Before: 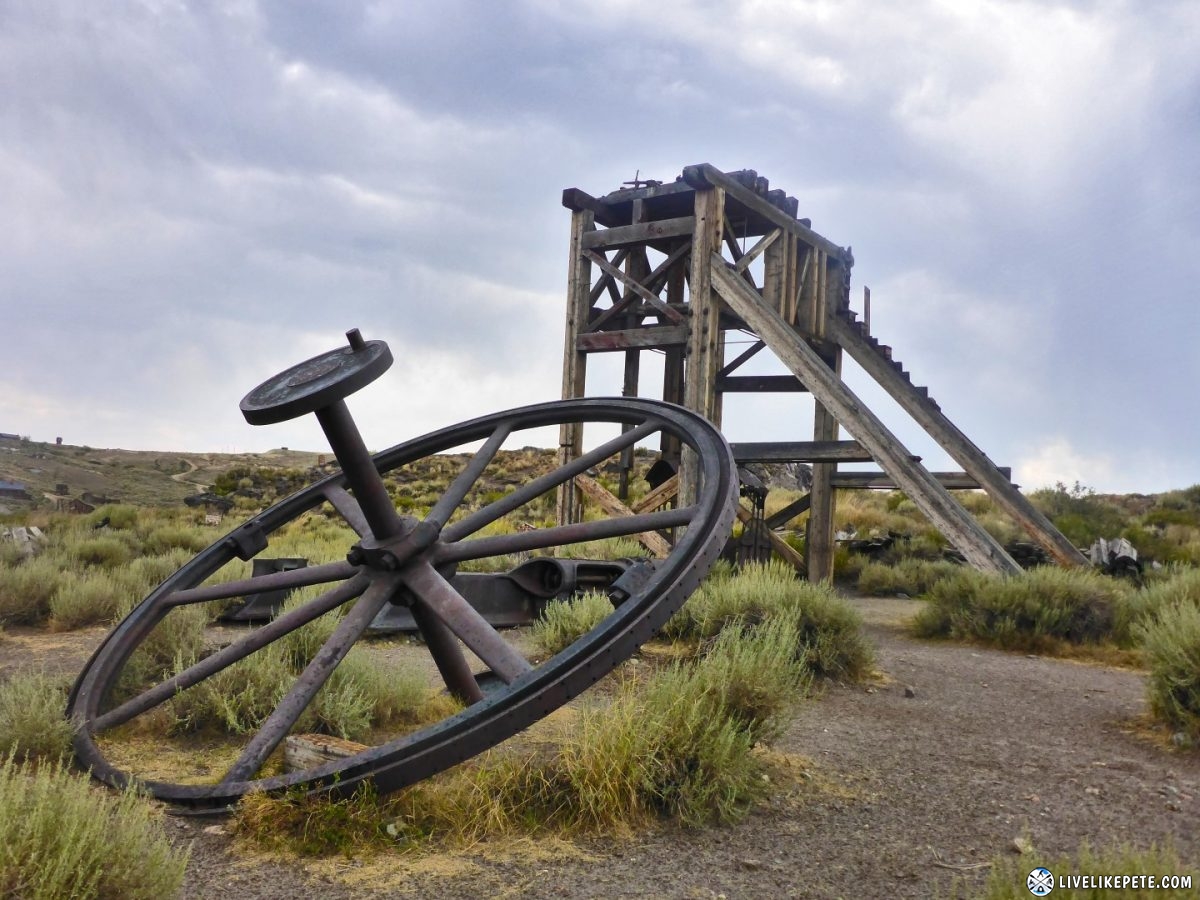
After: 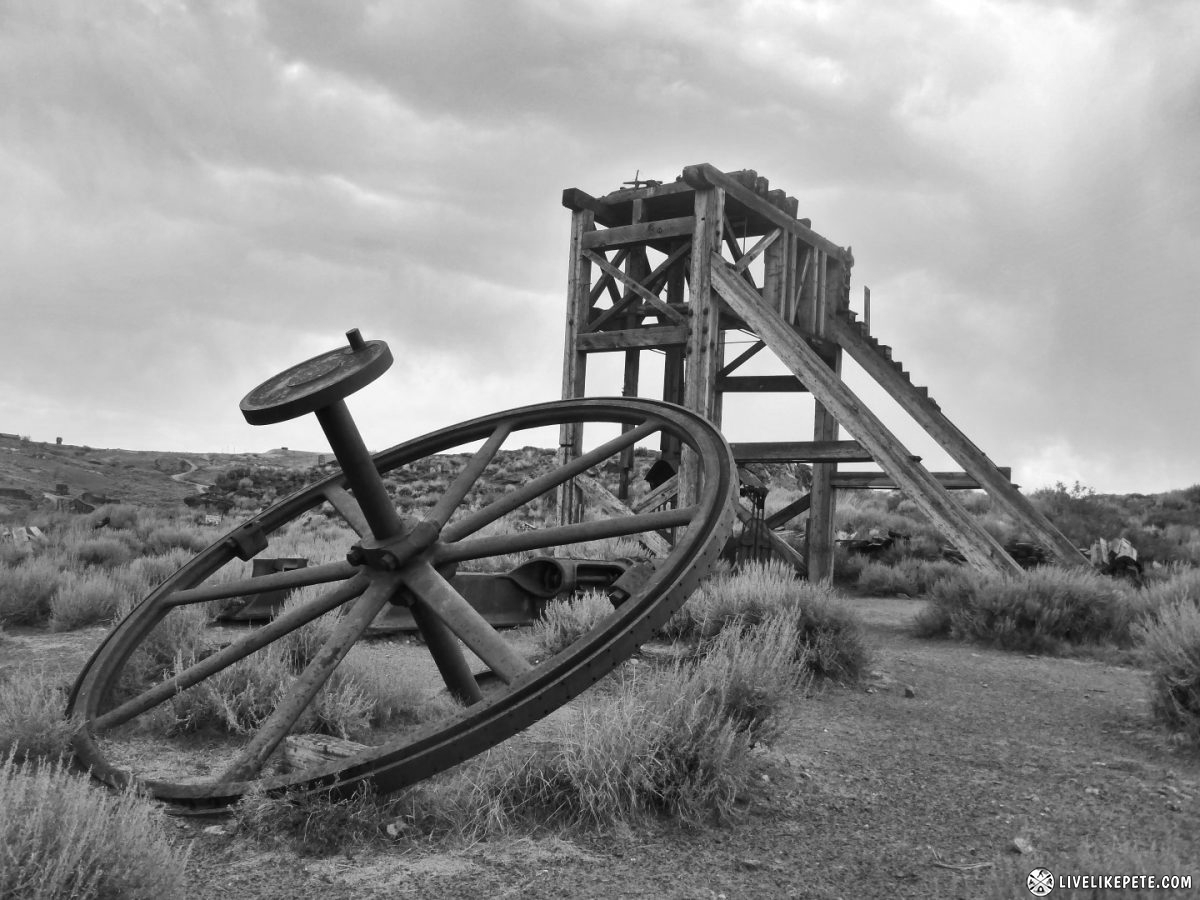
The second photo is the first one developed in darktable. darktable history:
color calibration: illuminant as shot in camera, x 0.358, y 0.373, temperature 4628.91 K
monochrome: on, module defaults
